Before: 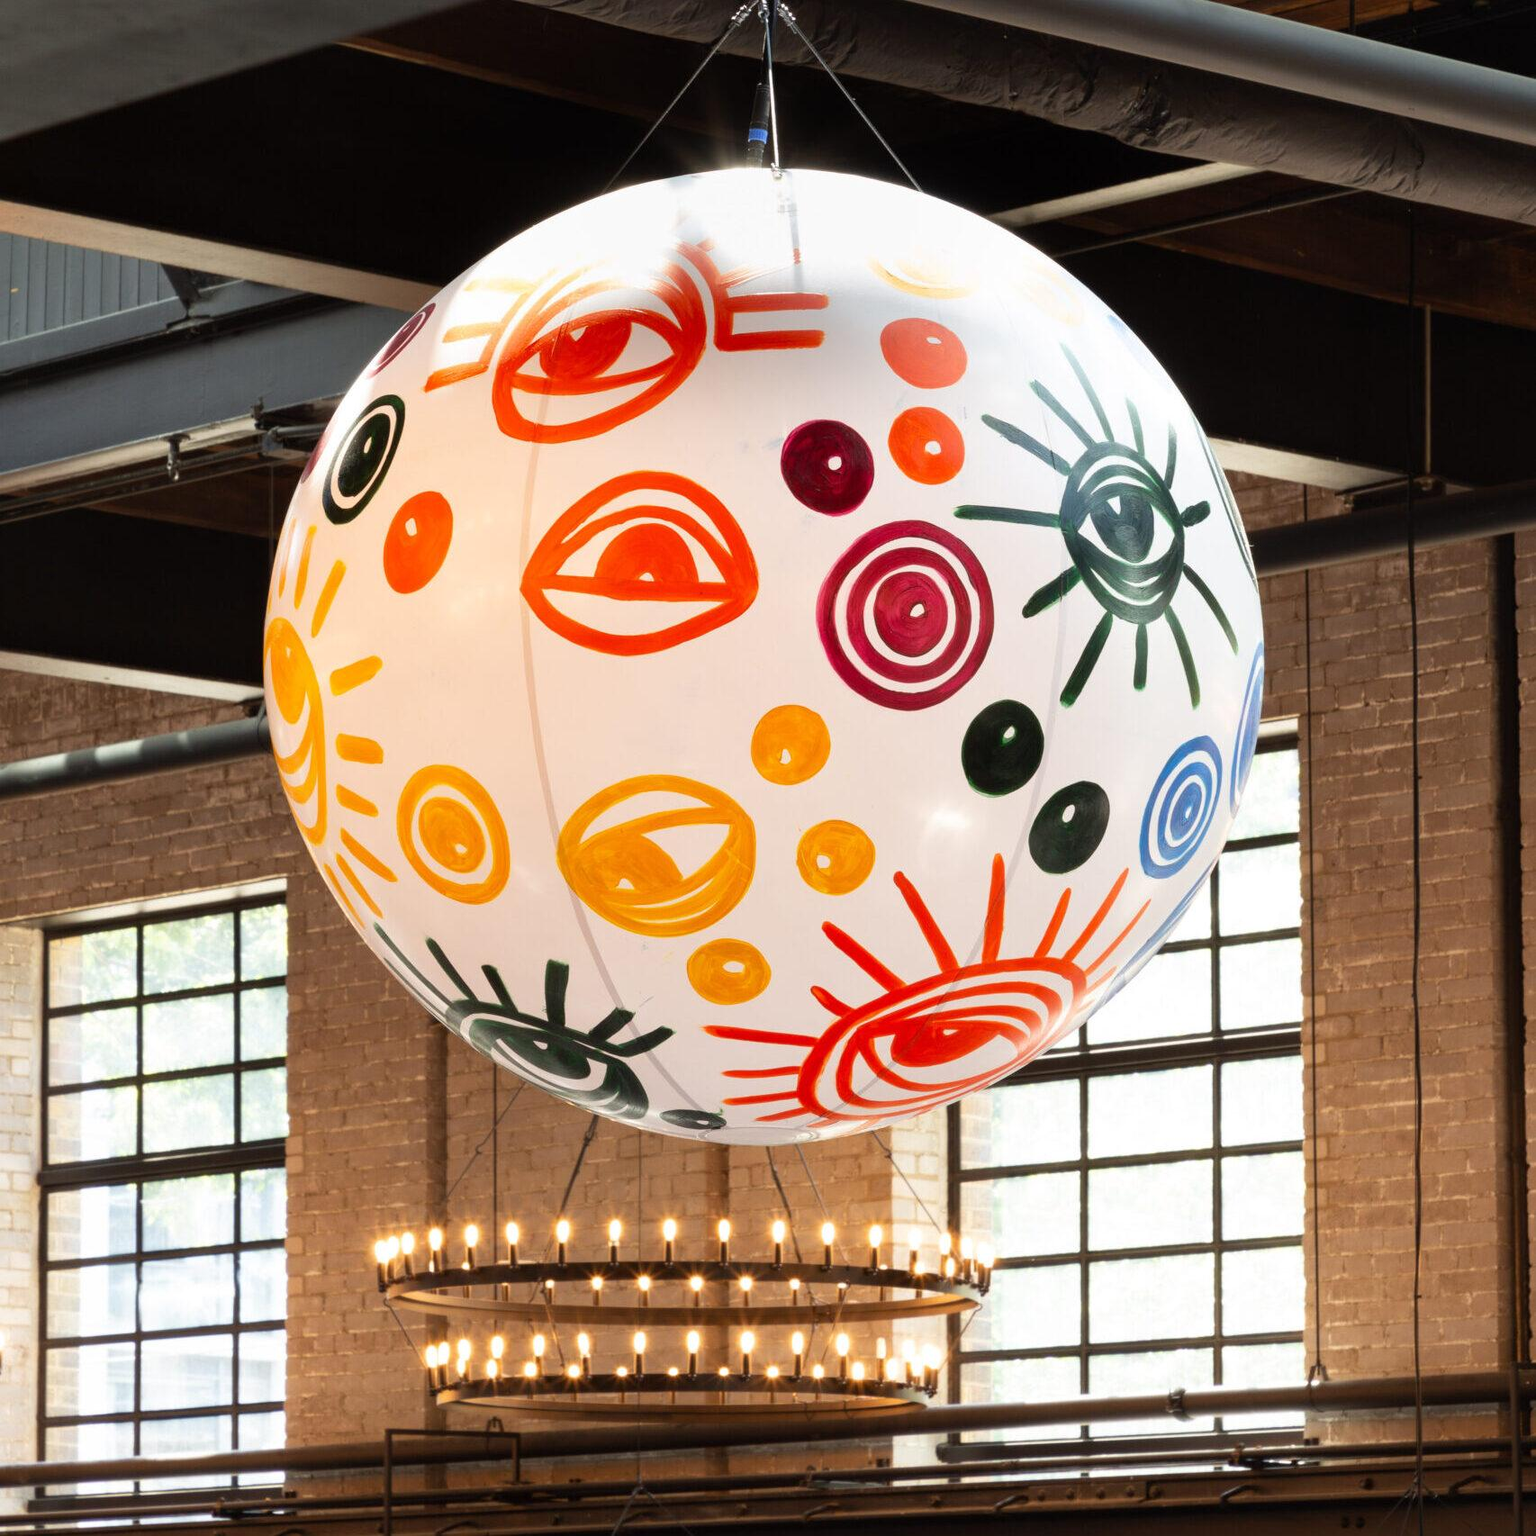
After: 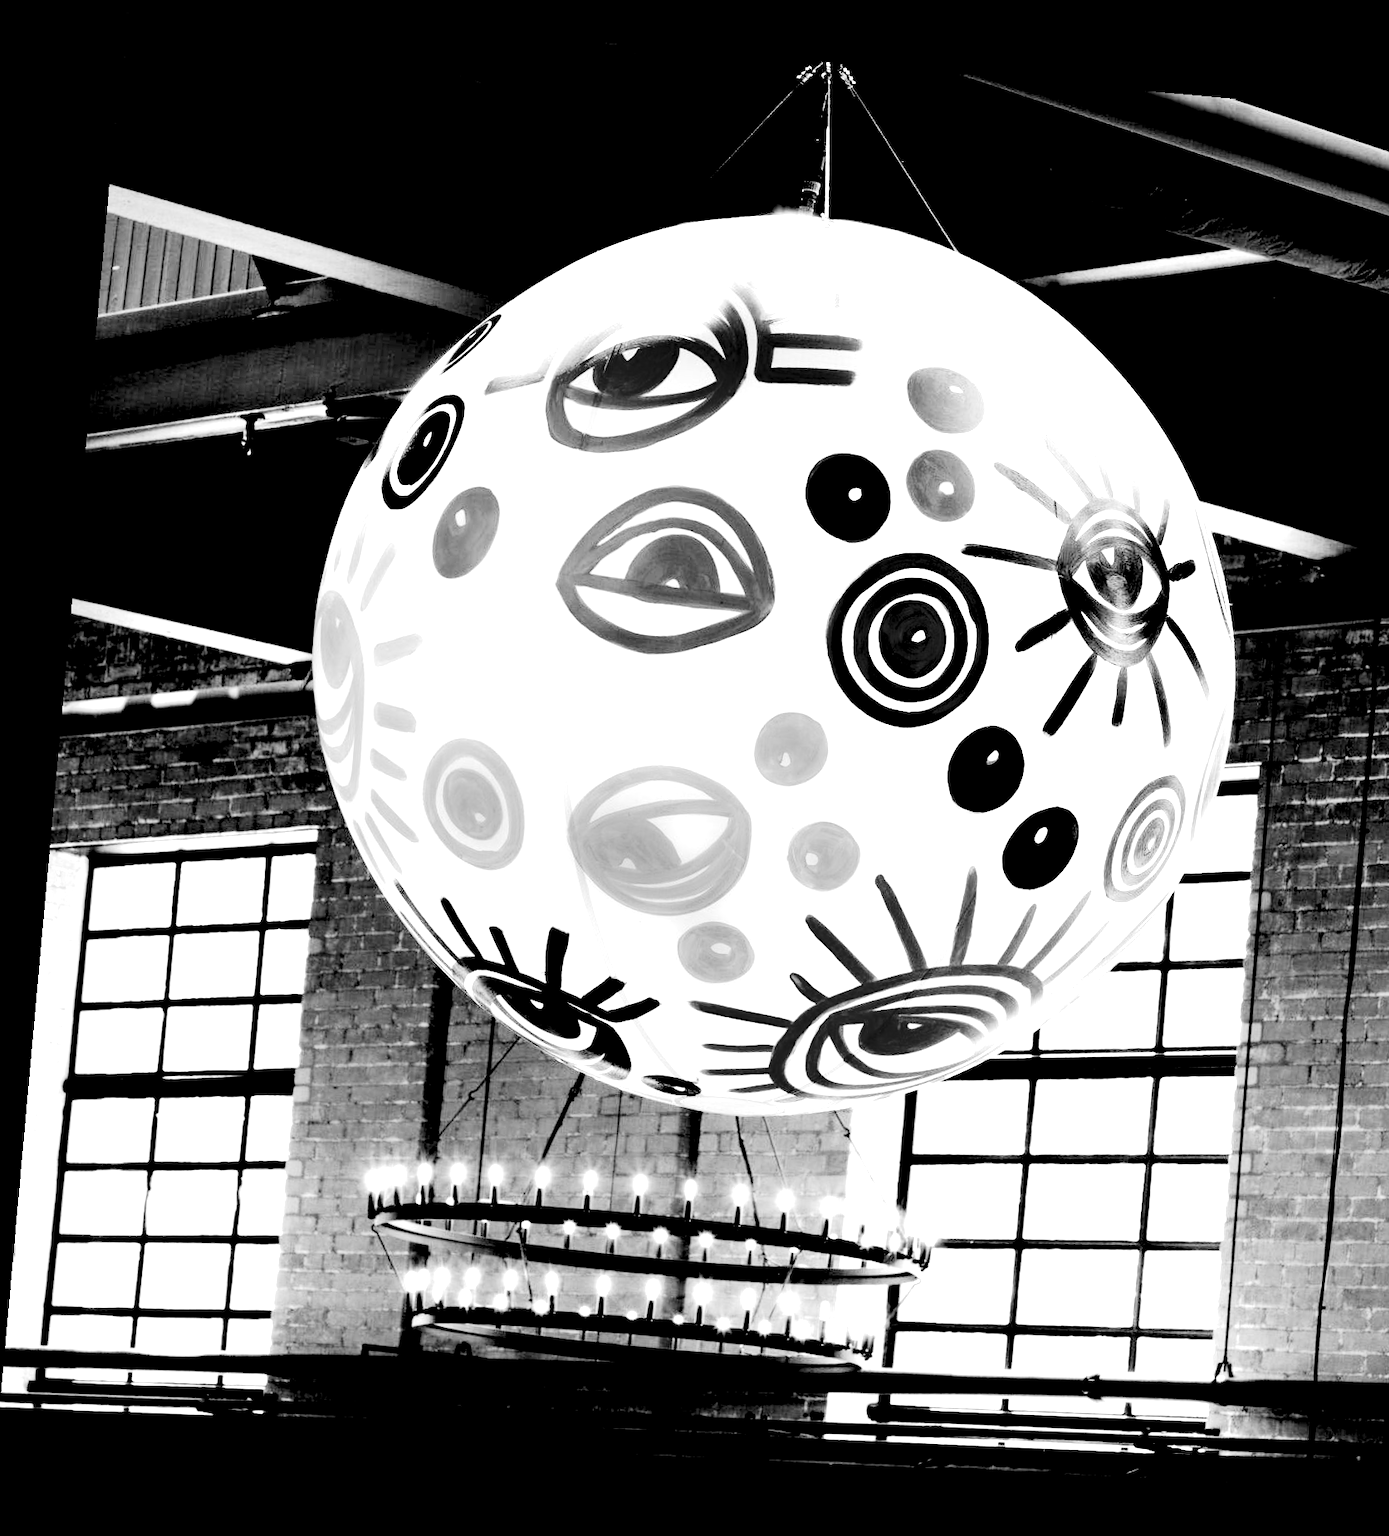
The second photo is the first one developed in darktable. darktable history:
levels: levels [0.514, 0.759, 1]
crop: right 9.509%, bottom 0.031%
rotate and perspective: rotation 5.12°, automatic cropping off
exposure: black level correction 0.04, exposure 0.5 EV, compensate highlight preservation false
white balance: red 0.967, blue 1.049
color balance rgb: linear chroma grading › shadows -2.2%, linear chroma grading › highlights -15%, linear chroma grading › global chroma -10%, linear chroma grading › mid-tones -10%, perceptual saturation grading › global saturation 45%, perceptual saturation grading › highlights -50%, perceptual saturation grading › shadows 30%, perceptual brilliance grading › global brilliance 18%, global vibrance 45%
monochrome: size 1
base curve: curves: ch0 [(0, 0) (0, 0.001) (0.001, 0.001) (0.004, 0.002) (0.007, 0.004) (0.015, 0.013) (0.033, 0.045) (0.052, 0.096) (0.075, 0.17) (0.099, 0.241) (0.163, 0.42) (0.219, 0.55) (0.259, 0.616) (0.327, 0.722) (0.365, 0.765) (0.522, 0.873) (0.547, 0.881) (0.689, 0.919) (0.826, 0.952) (1, 1)], preserve colors none
